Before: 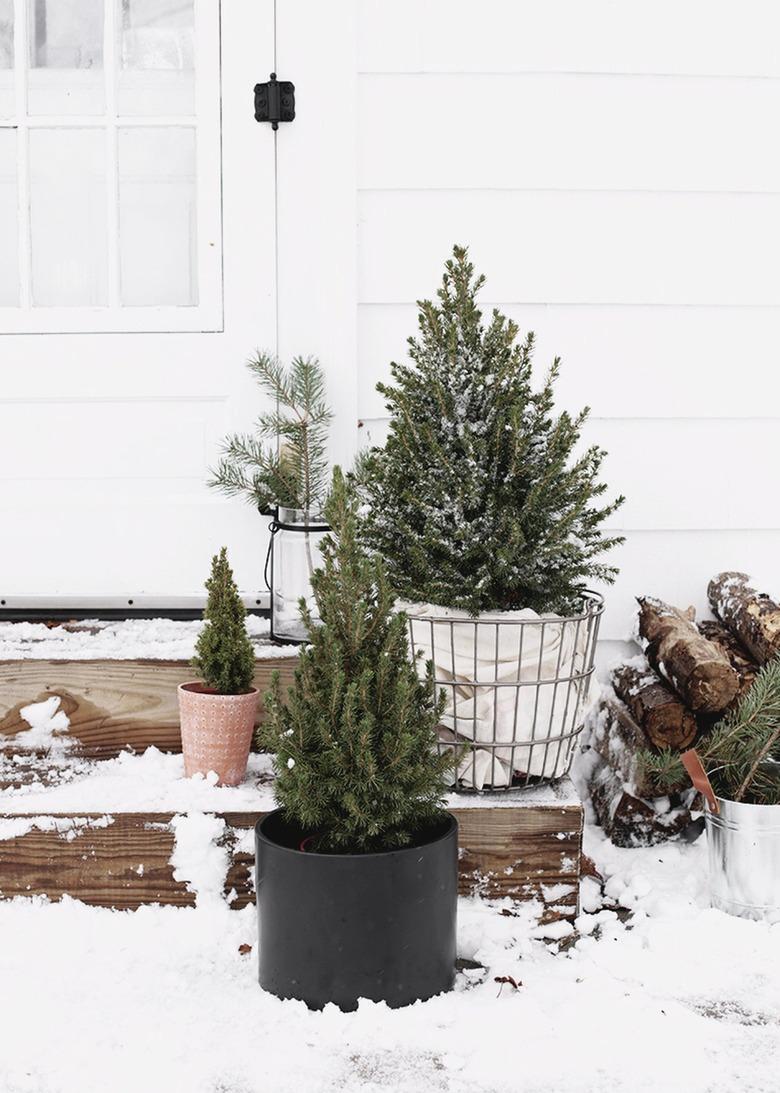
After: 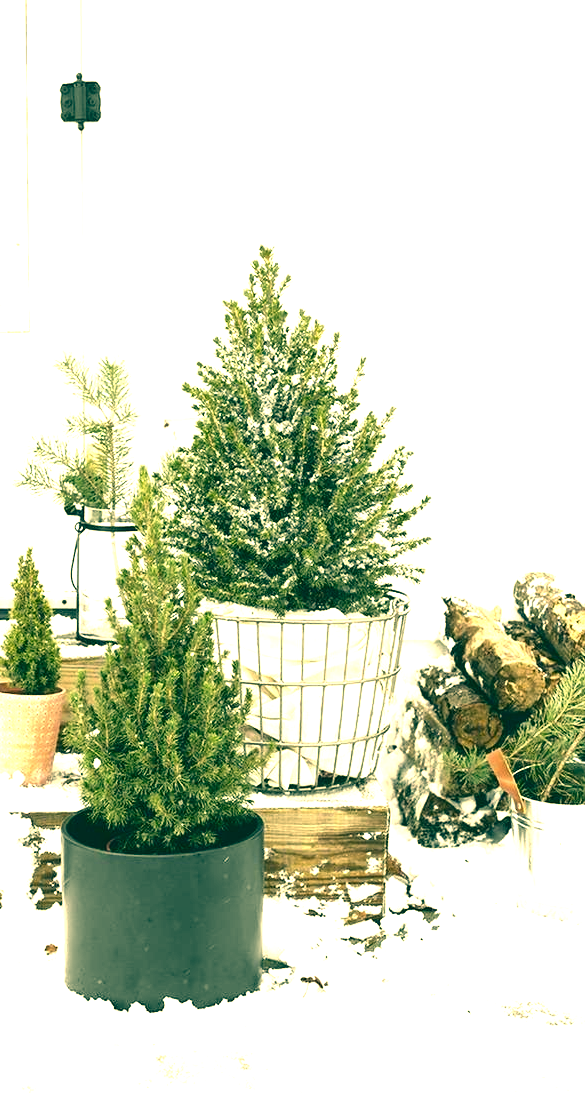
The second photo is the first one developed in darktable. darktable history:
exposure: black level correction 0, exposure 1.686 EV, compensate highlight preservation false
local contrast: mode bilateral grid, contrast 21, coarseness 49, detail 130%, midtone range 0.2
crop and rotate: left 24.886%
color correction: highlights a* 2.12, highlights b* 34.28, shadows a* -36.75, shadows b* -5.58
